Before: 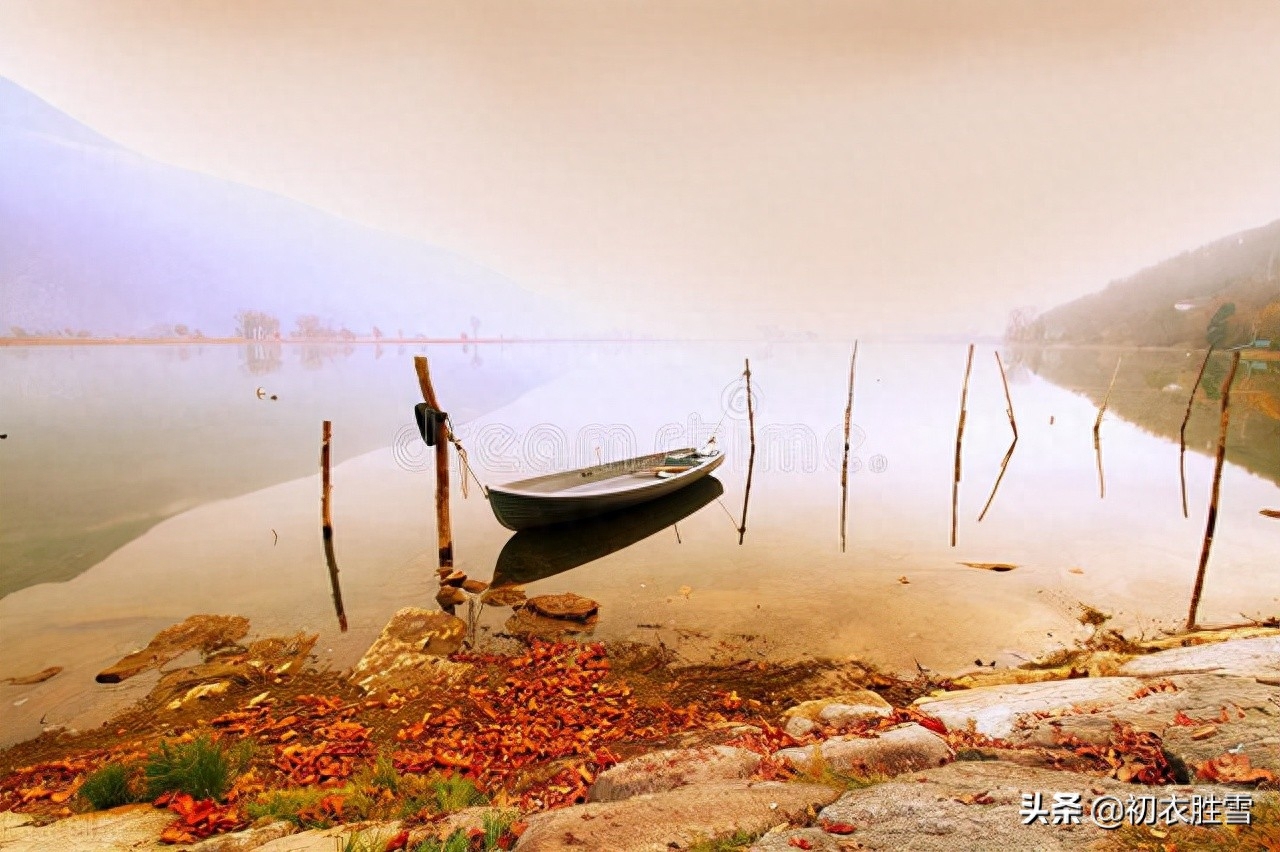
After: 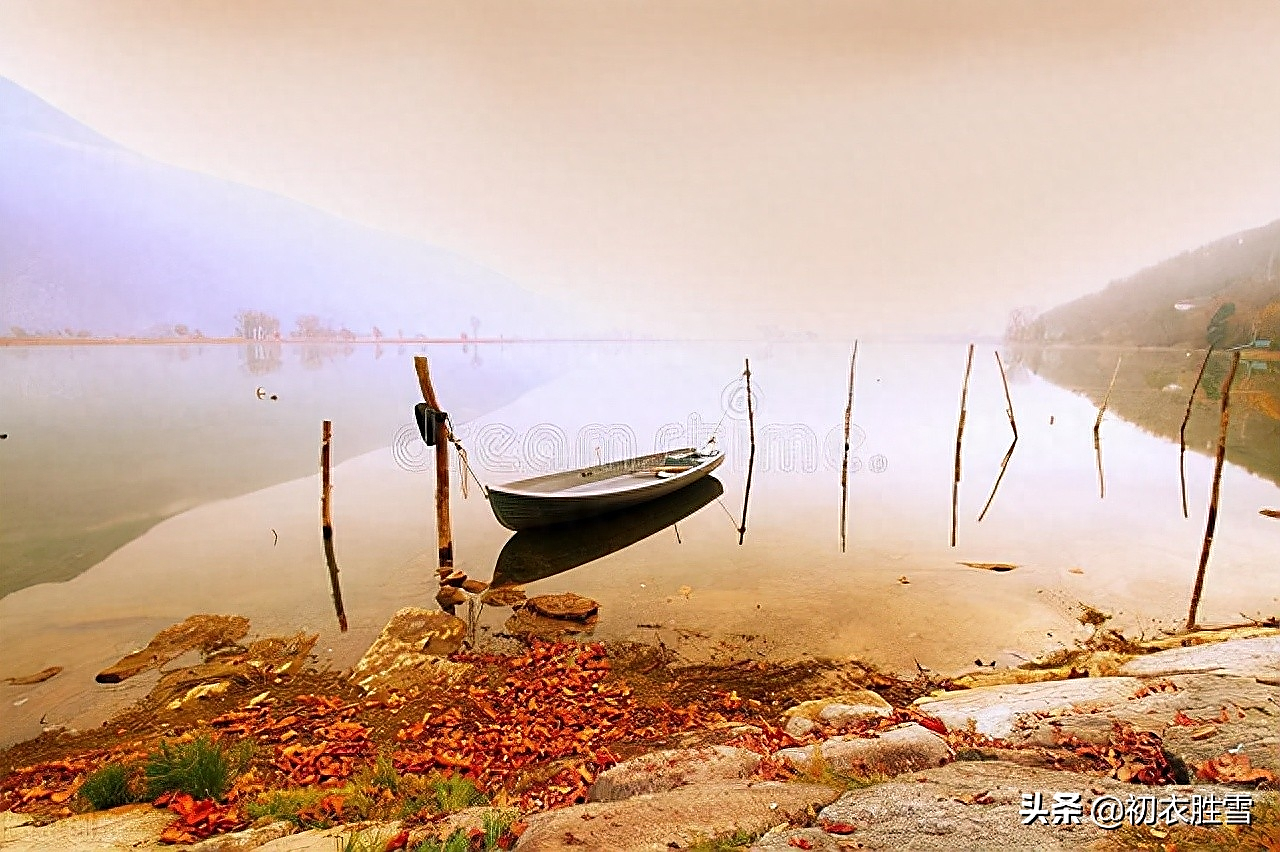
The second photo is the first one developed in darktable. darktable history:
sharpen: radius 1.374, amount 1.249, threshold 0.829
